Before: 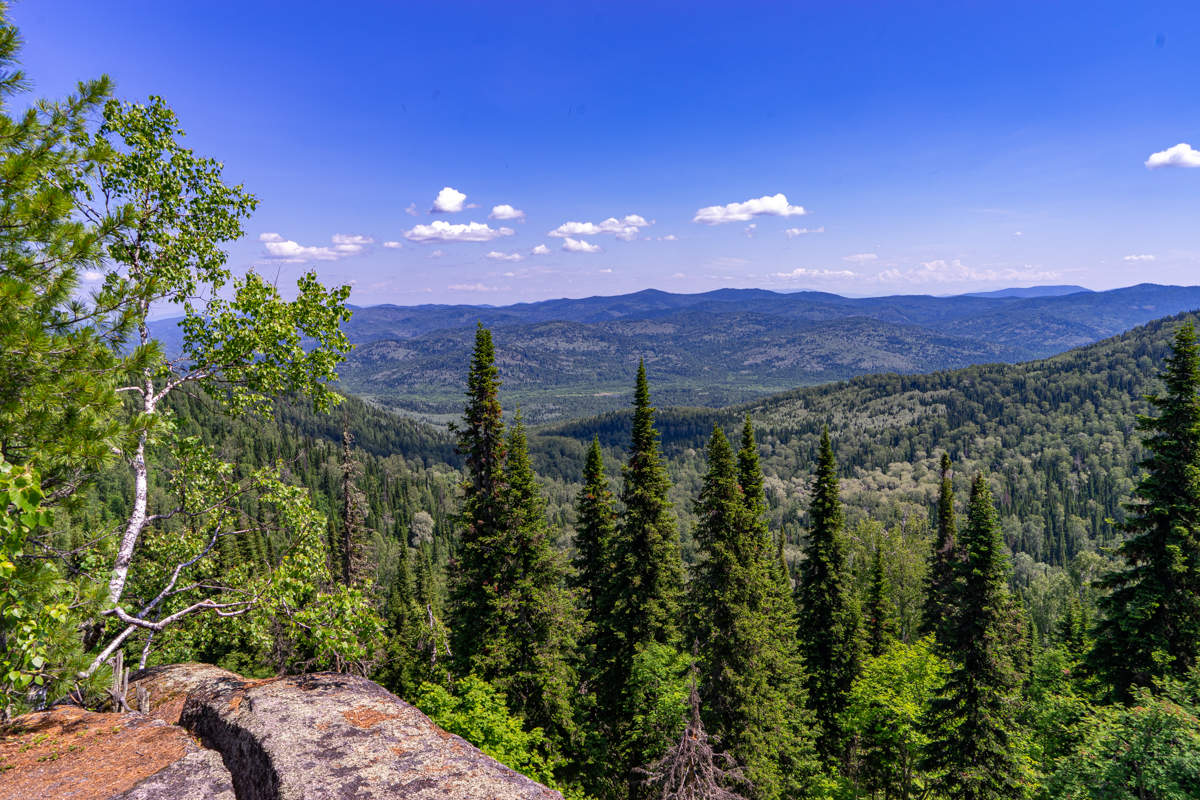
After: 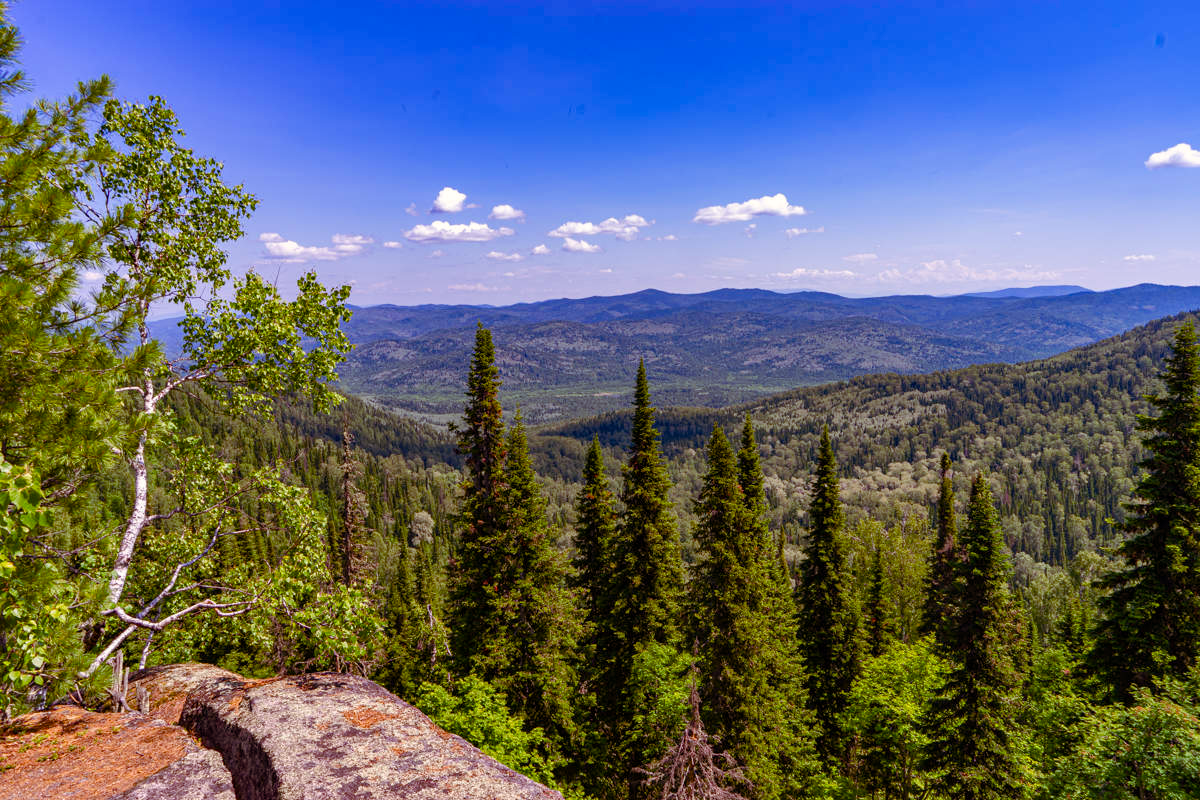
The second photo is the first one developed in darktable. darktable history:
color balance rgb: shadows lift › chroma 9.709%, shadows lift › hue 46.73°, highlights gain › chroma 1.031%, highlights gain › hue 68.99°, perceptual saturation grading › global saturation 20%, perceptual saturation grading › highlights -25.212%, perceptual saturation grading › shadows 49.328%
